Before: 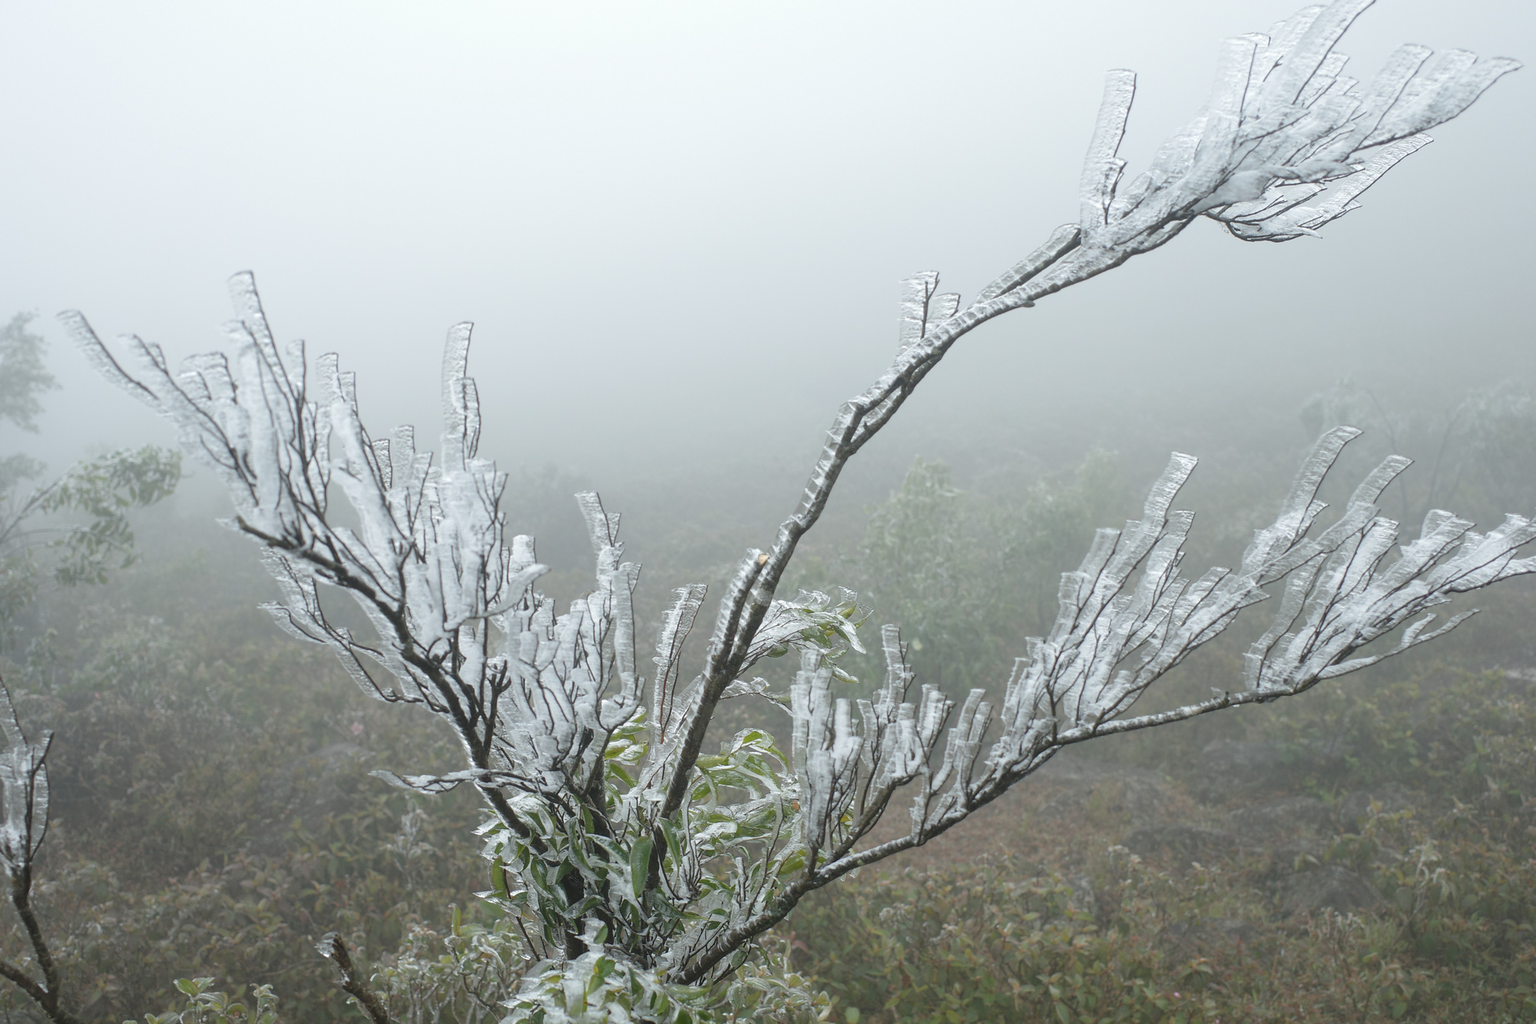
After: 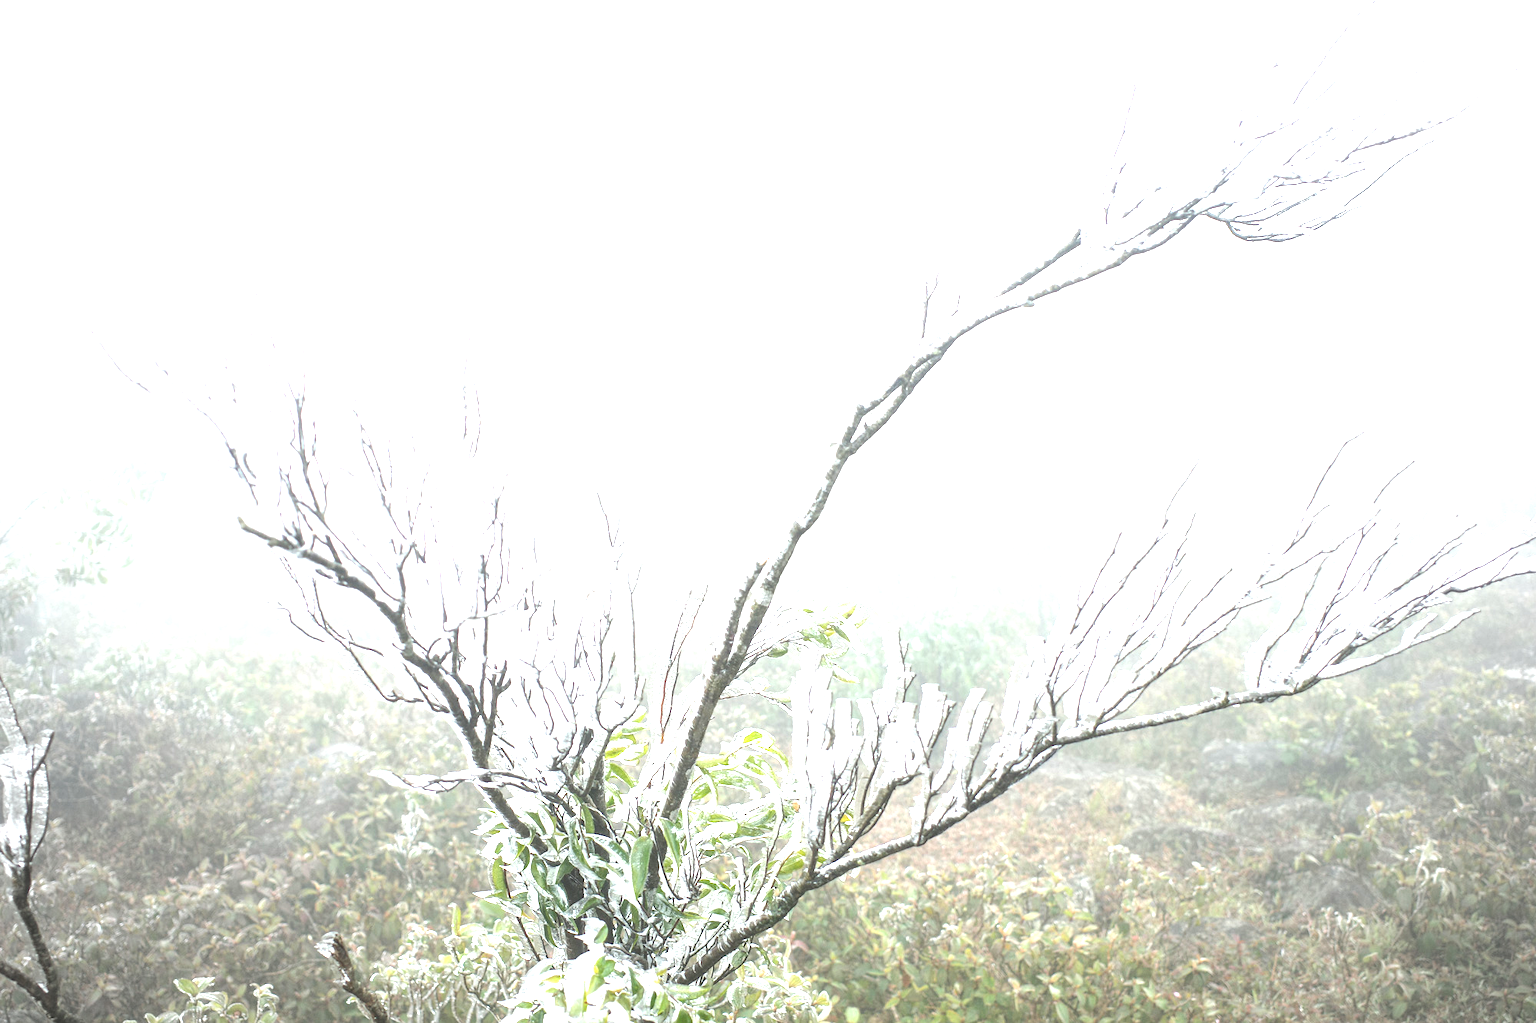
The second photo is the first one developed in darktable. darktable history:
exposure: exposure 2.001 EV, compensate highlight preservation false
vignetting: fall-off start 71.54%, brightness -0.284
local contrast: on, module defaults
